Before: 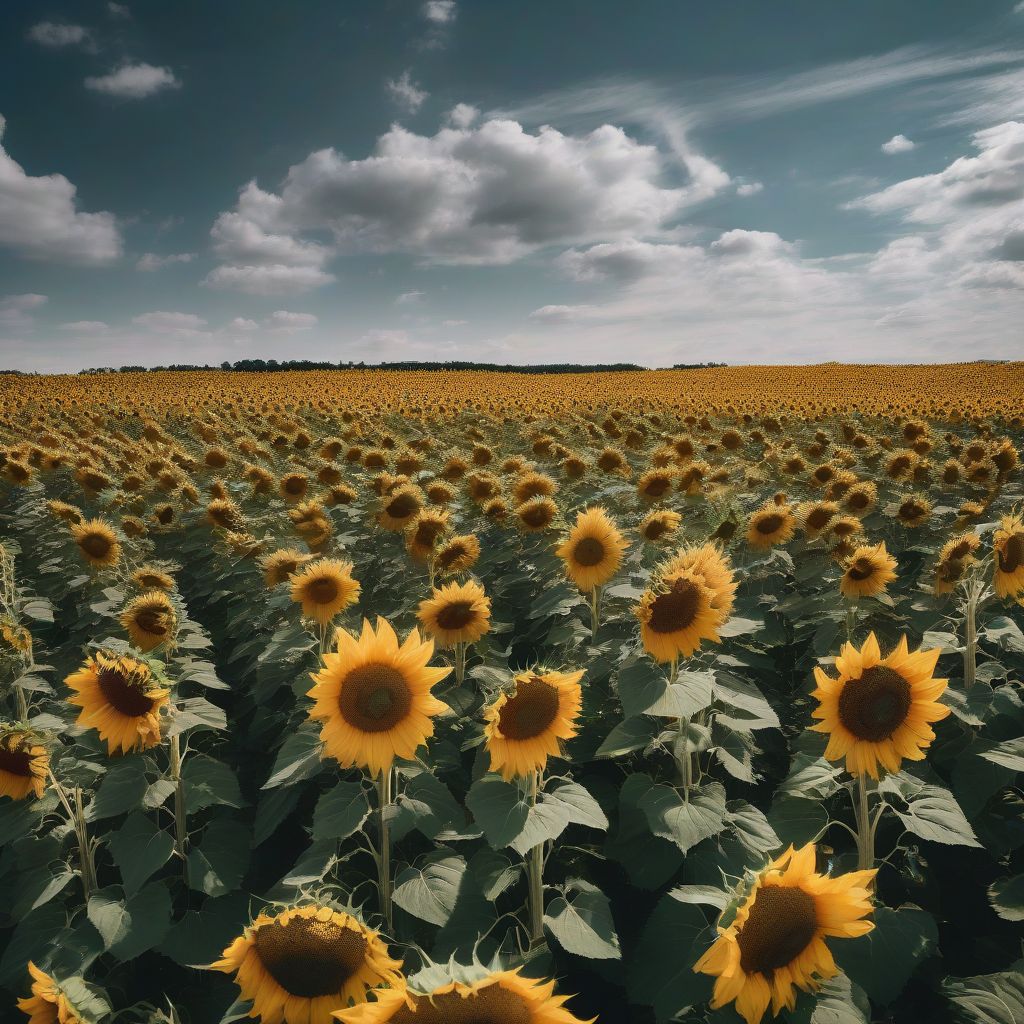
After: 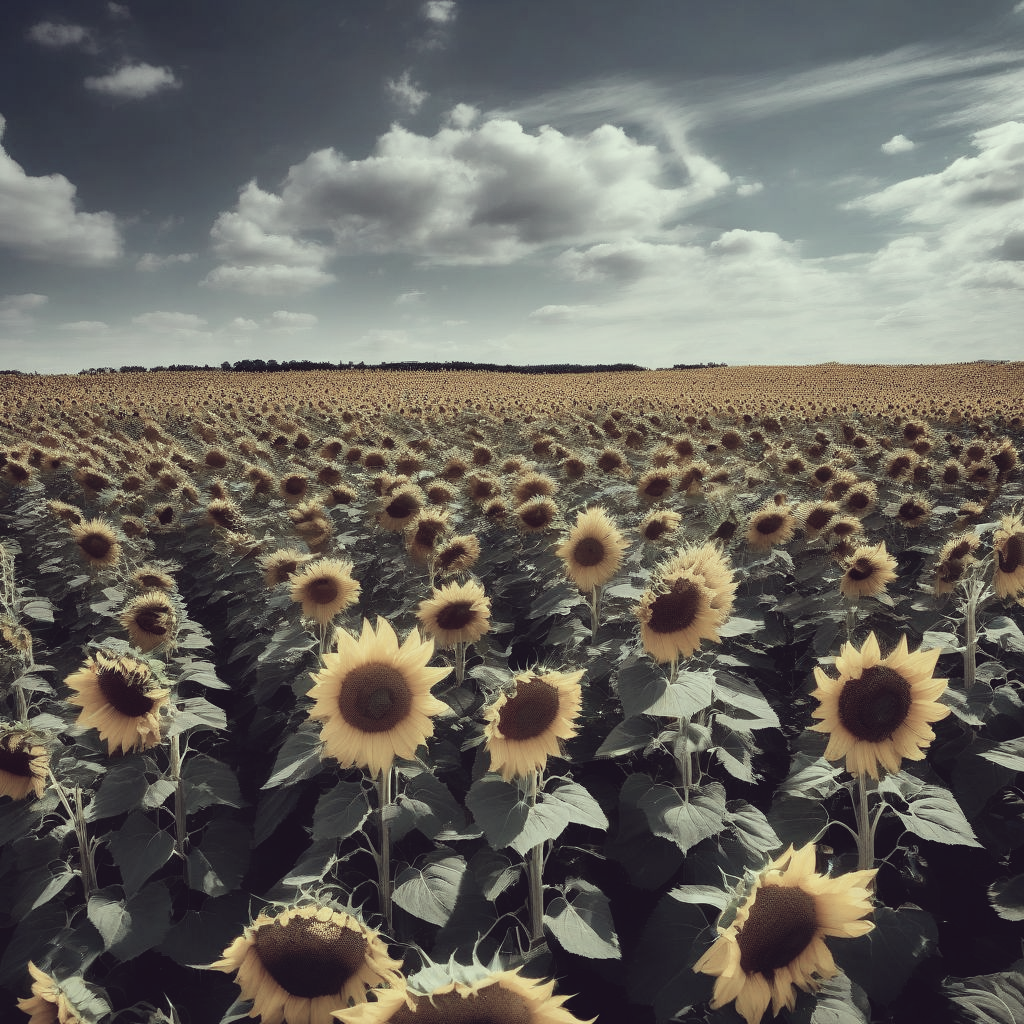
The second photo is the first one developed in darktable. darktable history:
tone curve: curves: ch0 [(0, 0.039) (0.104, 0.094) (0.285, 0.301) (0.689, 0.764) (0.89, 0.926) (0.994, 0.971)]; ch1 [(0, 0) (0.337, 0.249) (0.437, 0.411) (0.485, 0.487) (0.515, 0.514) (0.566, 0.563) (0.641, 0.655) (1, 1)]; ch2 [(0, 0) (0.314, 0.301) (0.421, 0.411) (0.502, 0.505) (0.528, 0.54) (0.557, 0.555) (0.612, 0.583) (0.722, 0.67) (1, 1)], preserve colors none
color correction: highlights a* -20.26, highlights b* 20.42, shadows a* 20.04, shadows b* -20.23, saturation 0.398
